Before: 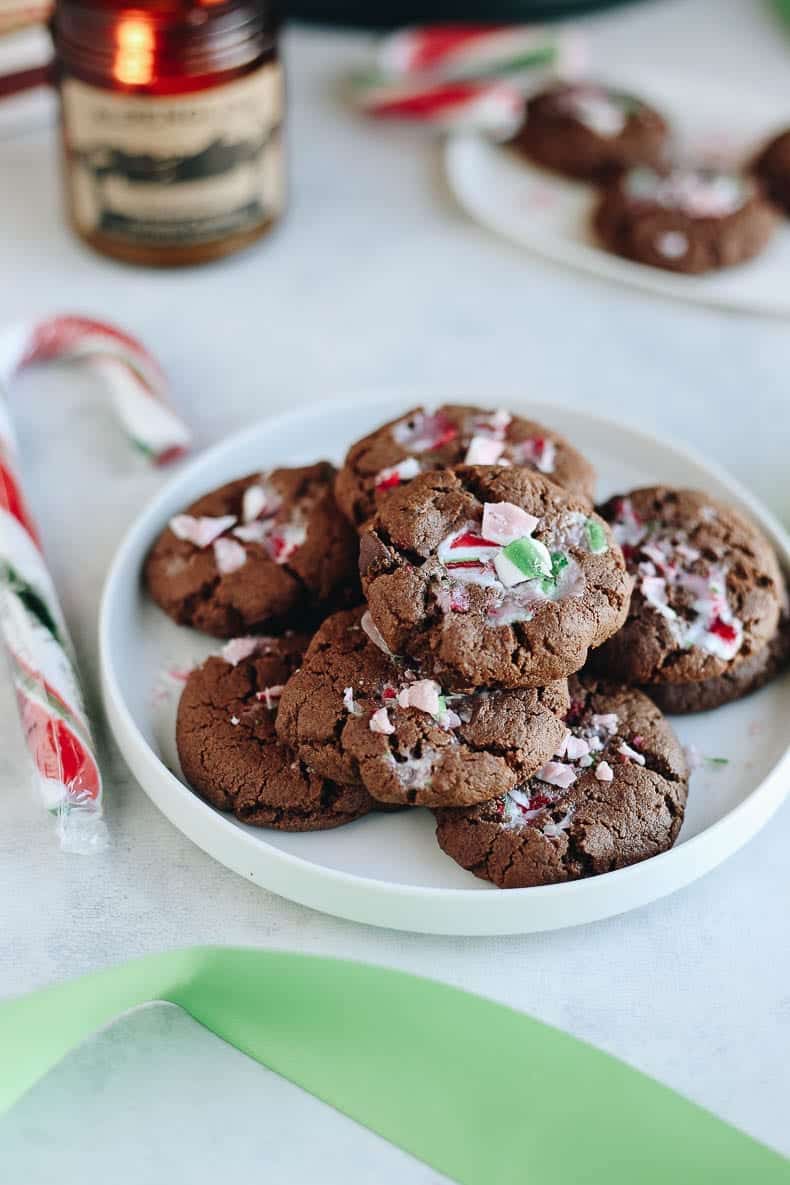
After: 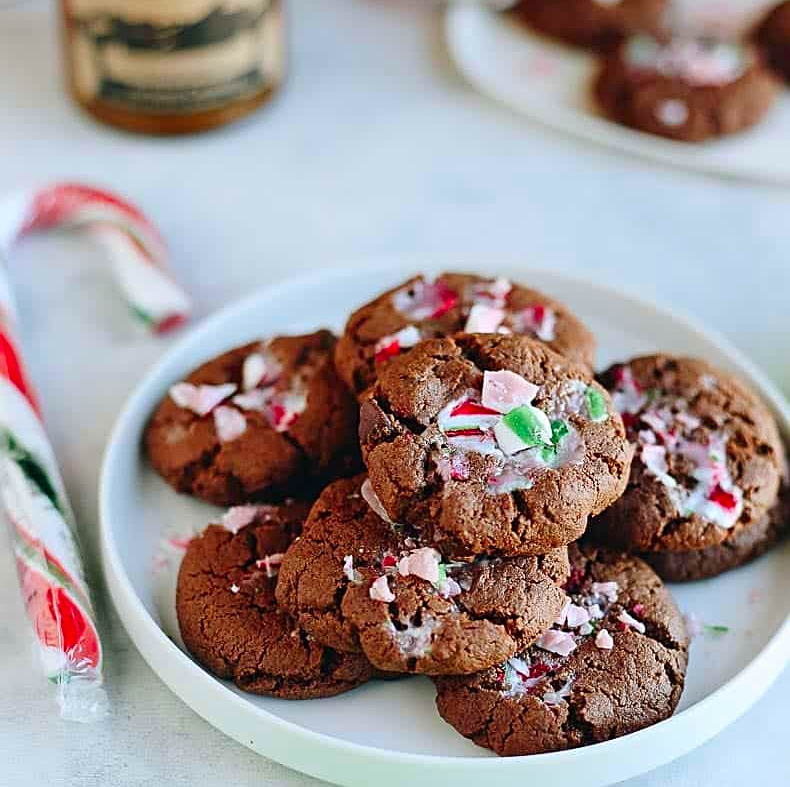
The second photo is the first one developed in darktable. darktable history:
crop: top 11.18%, bottom 22.334%
sharpen: on, module defaults
contrast brightness saturation: saturation 0.493
